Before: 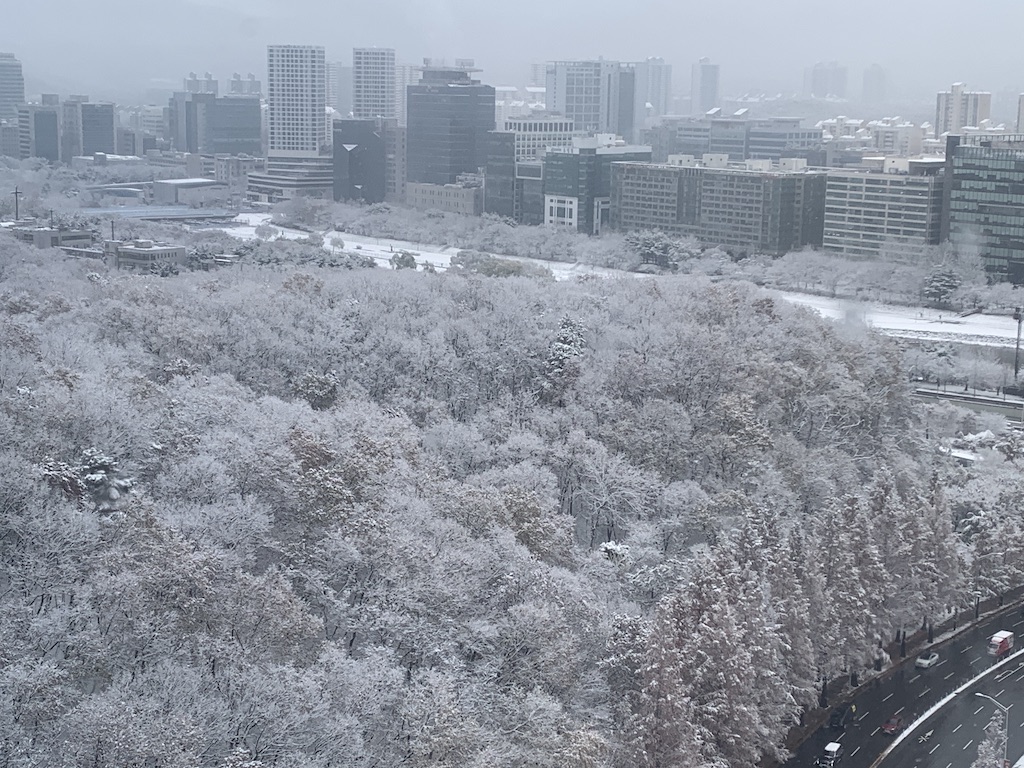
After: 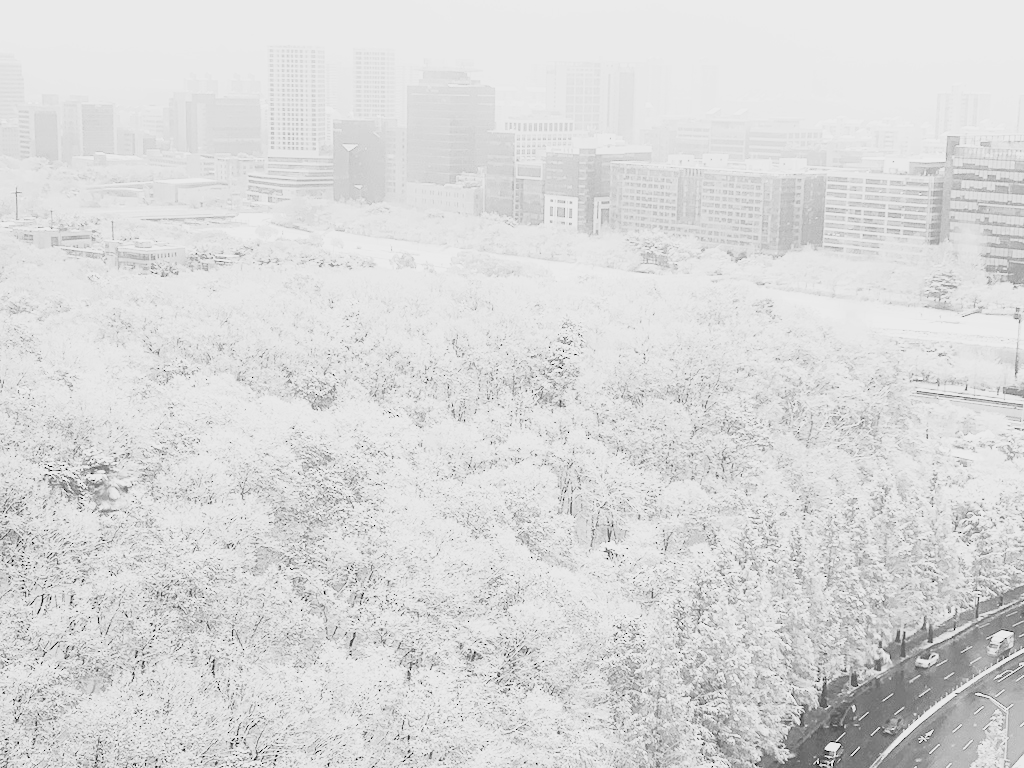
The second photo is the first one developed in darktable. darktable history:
monochrome: a -92.57, b 58.91
base curve: curves: ch0 [(0, 0) (0.495, 0.917) (1, 1)]
